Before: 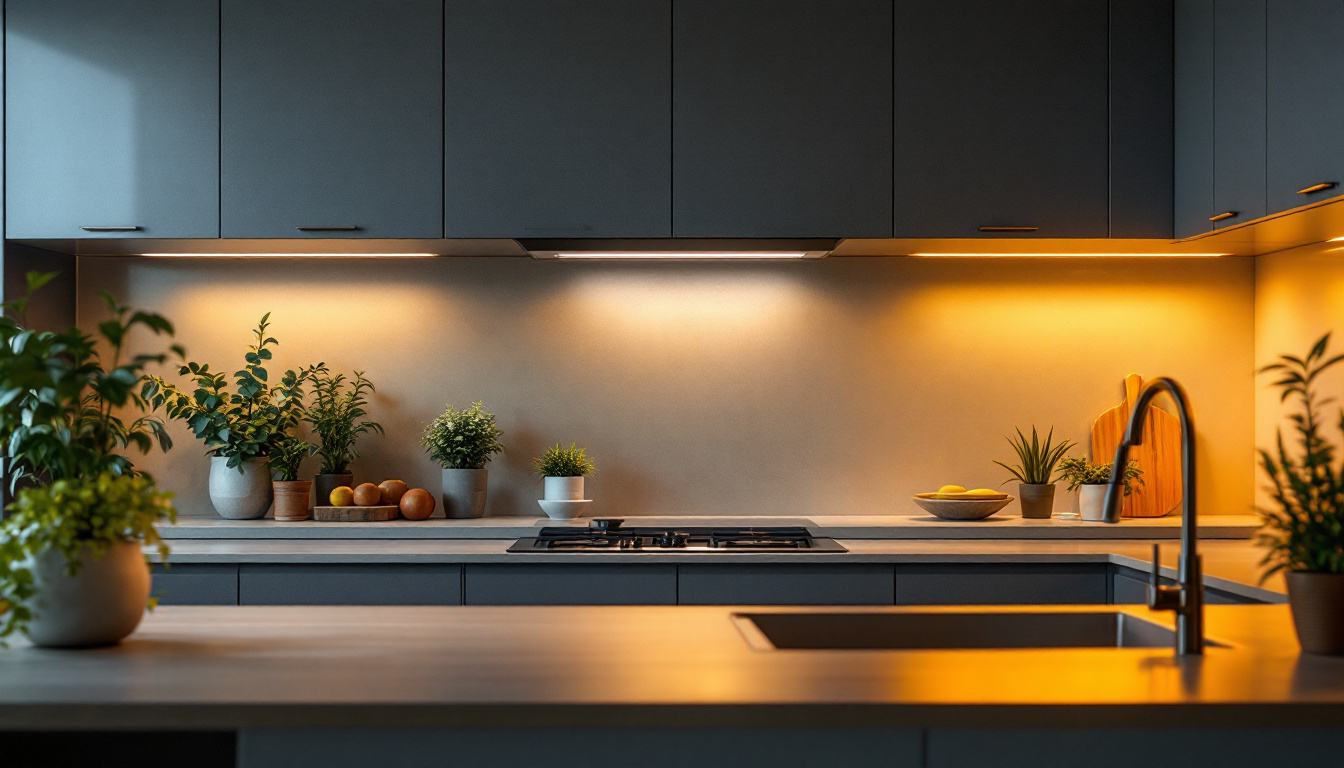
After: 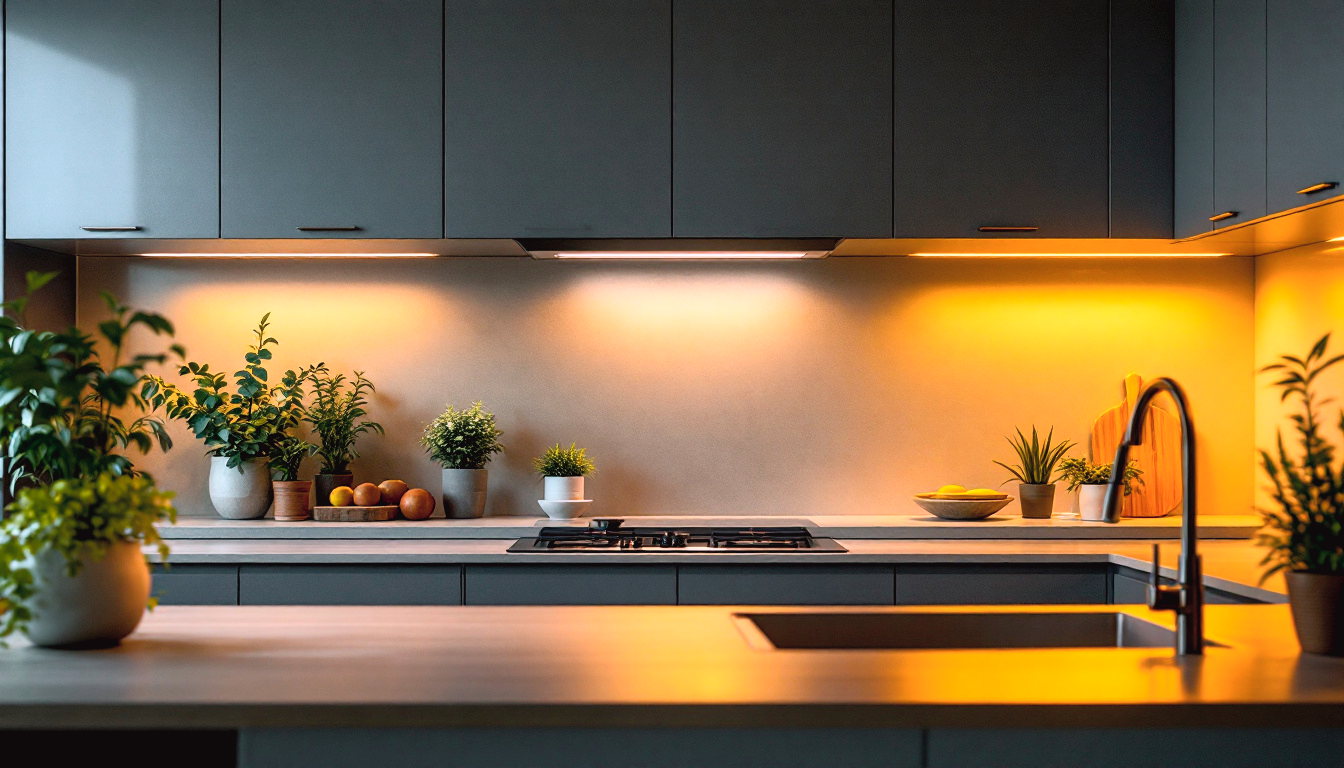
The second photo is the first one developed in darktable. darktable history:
color balance rgb: shadows lift › chroma 2%, shadows lift › hue 217.2°, power › chroma 0.25%, power › hue 60°, highlights gain › chroma 1.5%, highlights gain › hue 309.6°, global offset › luminance -0.5%, perceptual saturation grading › global saturation 15%, global vibrance 20%
tone curve: curves: ch0 [(0.003, 0.029) (0.188, 0.252) (0.46, 0.56) (0.608, 0.748) (0.871, 0.955) (1, 1)]; ch1 [(0, 0) (0.35, 0.356) (0.45, 0.453) (0.508, 0.515) (0.618, 0.634) (1, 1)]; ch2 [(0, 0) (0.456, 0.469) (0.5, 0.5) (0.634, 0.625) (1, 1)], color space Lab, independent channels, preserve colors none
